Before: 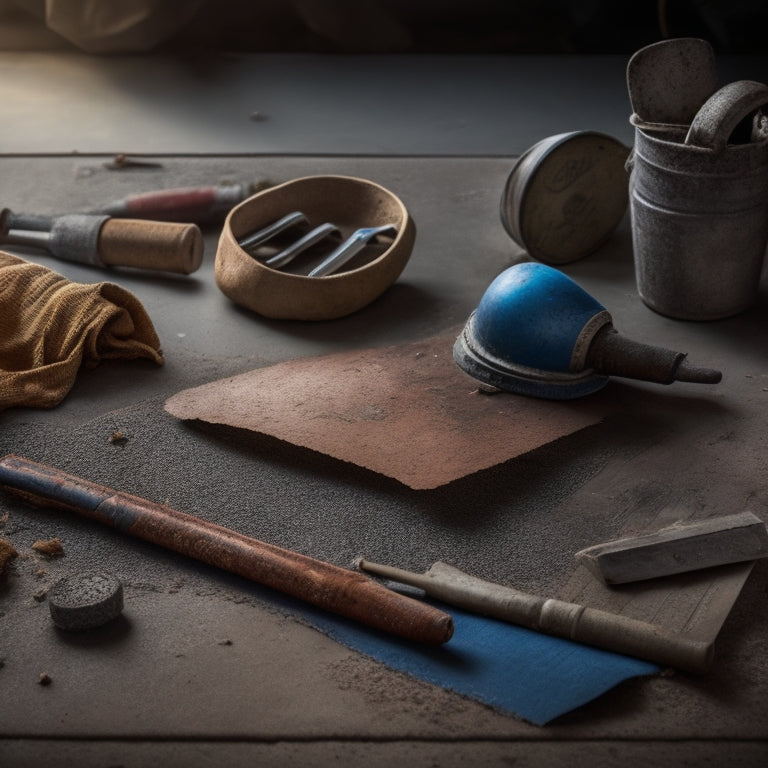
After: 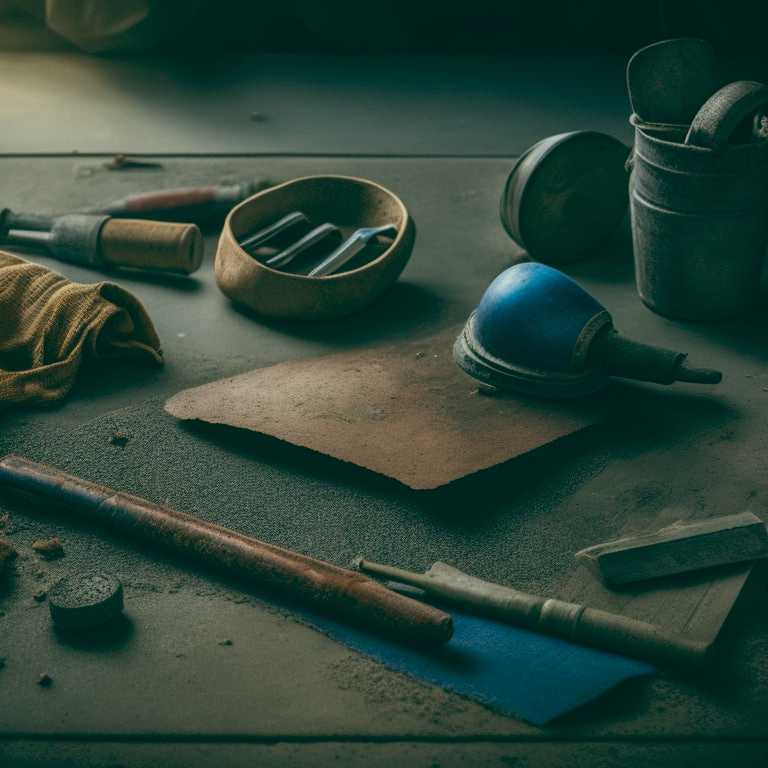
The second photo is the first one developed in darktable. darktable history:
color balance: lift [1.005, 0.99, 1.007, 1.01], gamma [1, 1.034, 1.032, 0.966], gain [0.873, 1.055, 1.067, 0.933]
white balance: red 0.98, blue 1.034
